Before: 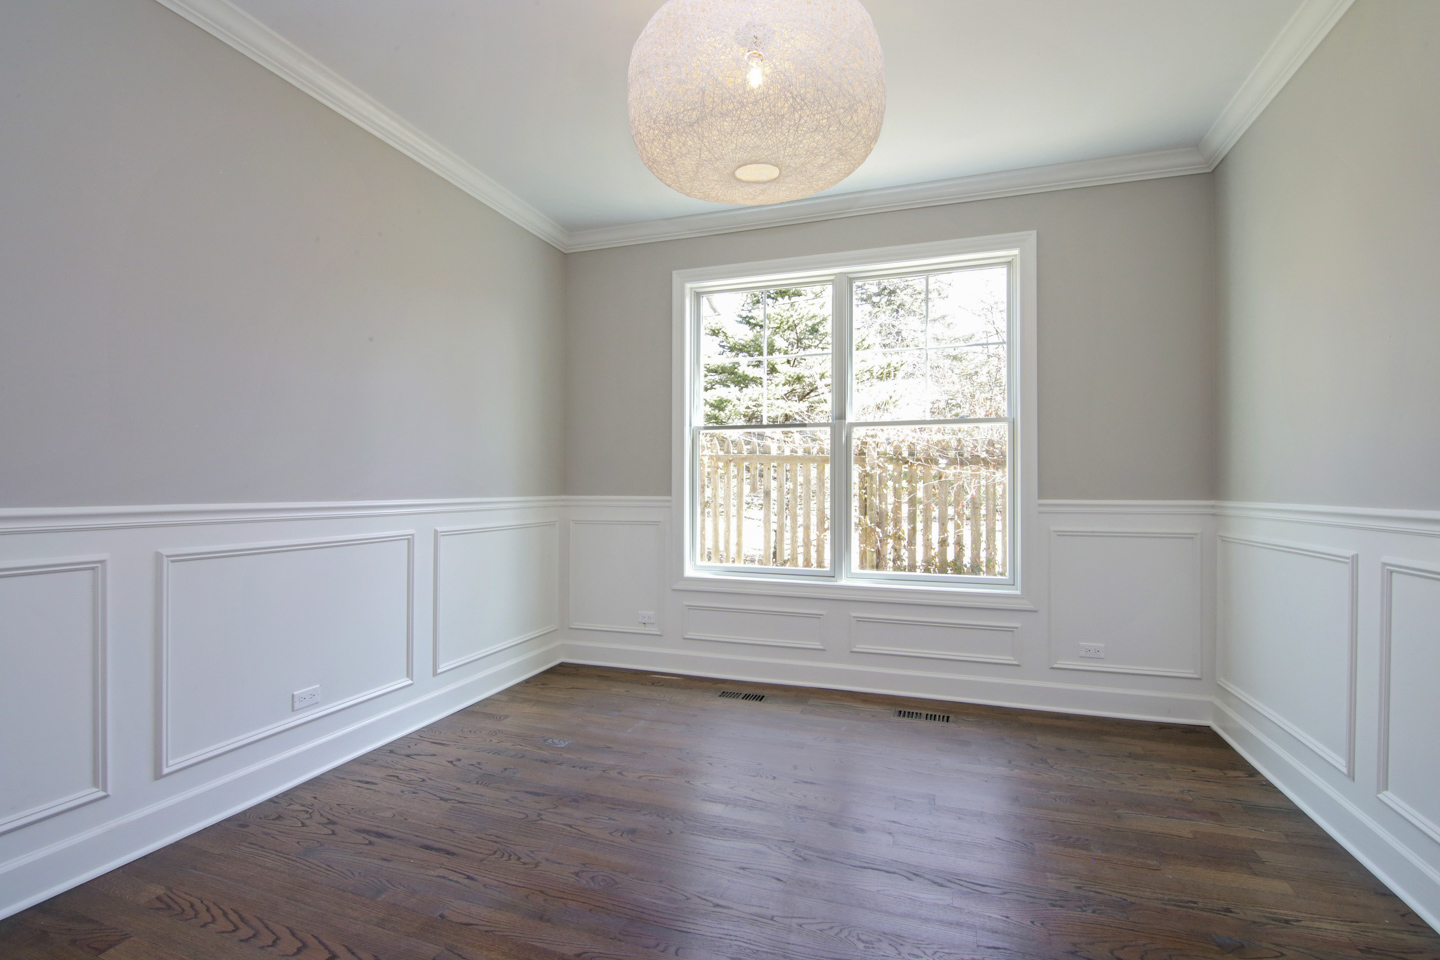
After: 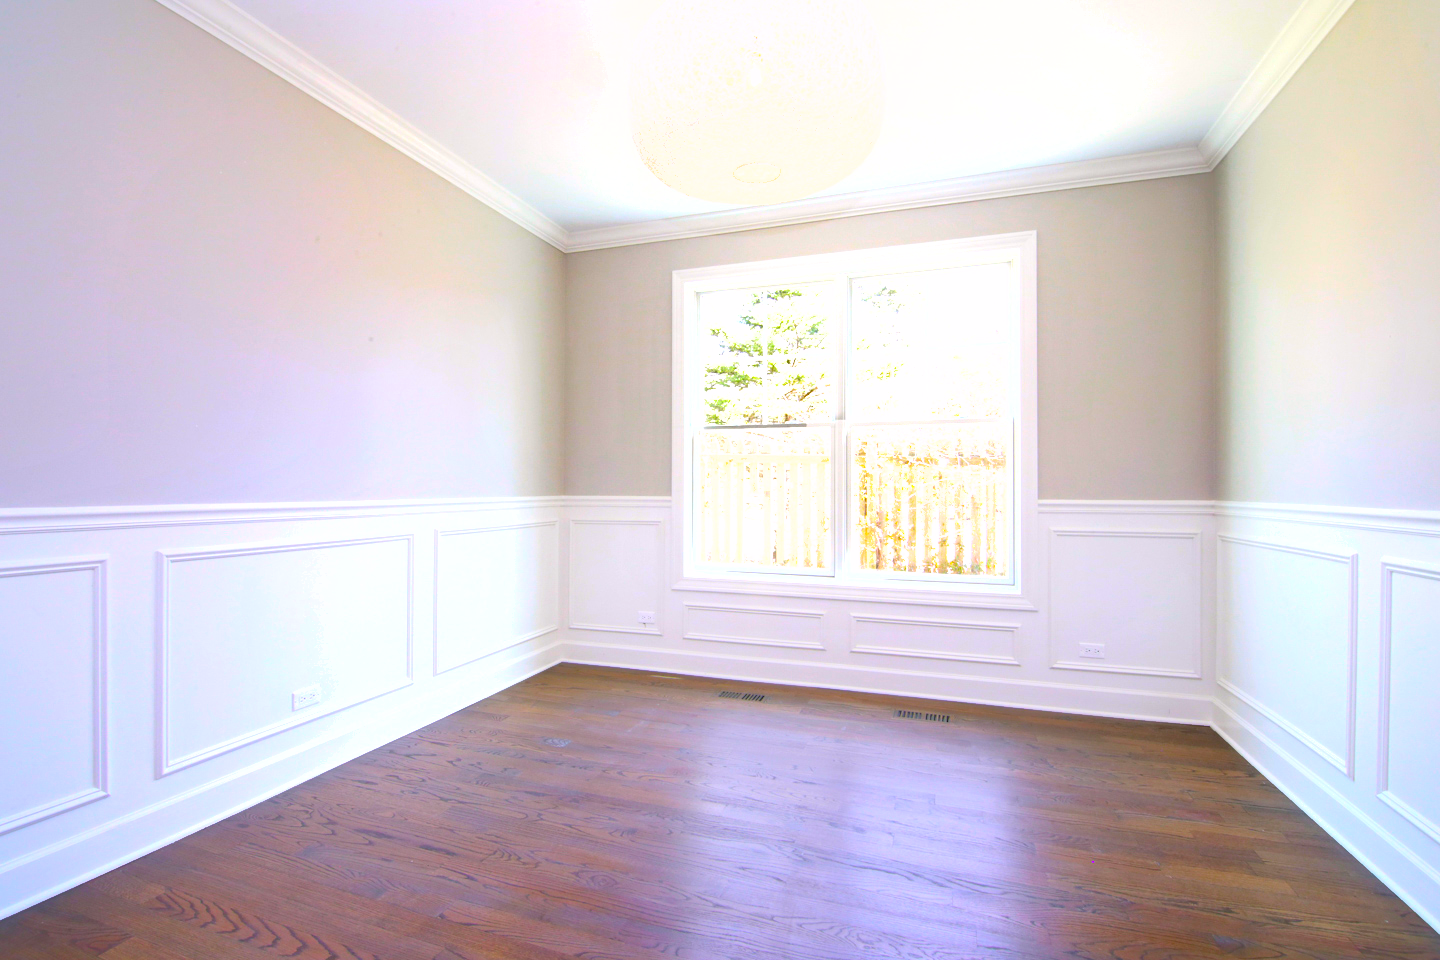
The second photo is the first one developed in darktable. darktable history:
contrast equalizer: octaves 7, y [[0.6 ×6], [0.55 ×6], [0 ×6], [0 ×6], [0 ×6]], mix -1
color calibration: illuminant custom, x 0.348, y 0.366, temperature 4940.58 K
contrast brightness saturation: contrast 0.16, saturation 0.32
color balance rgb: linear chroma grading › global chroma 15%, perceptual saturation grading › global saturation 30%
exposure: black level correction 0, exposure 1 EV, compensate exposure bias true, compensate highlight preservation false
shadows and highlights: on, module defaults
